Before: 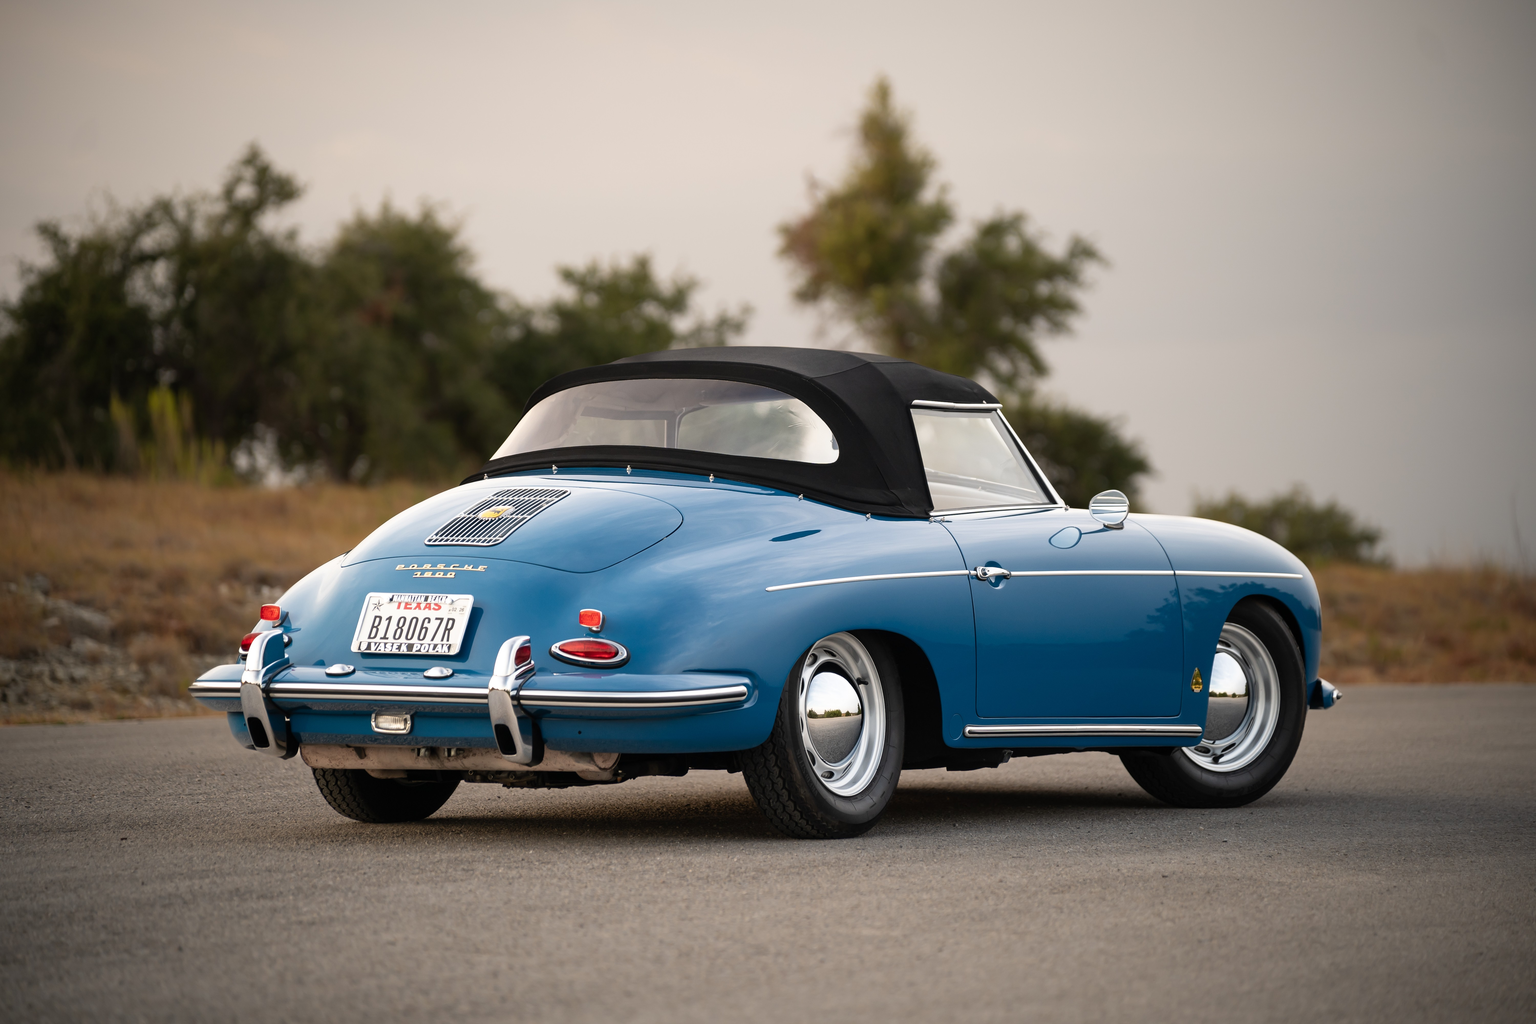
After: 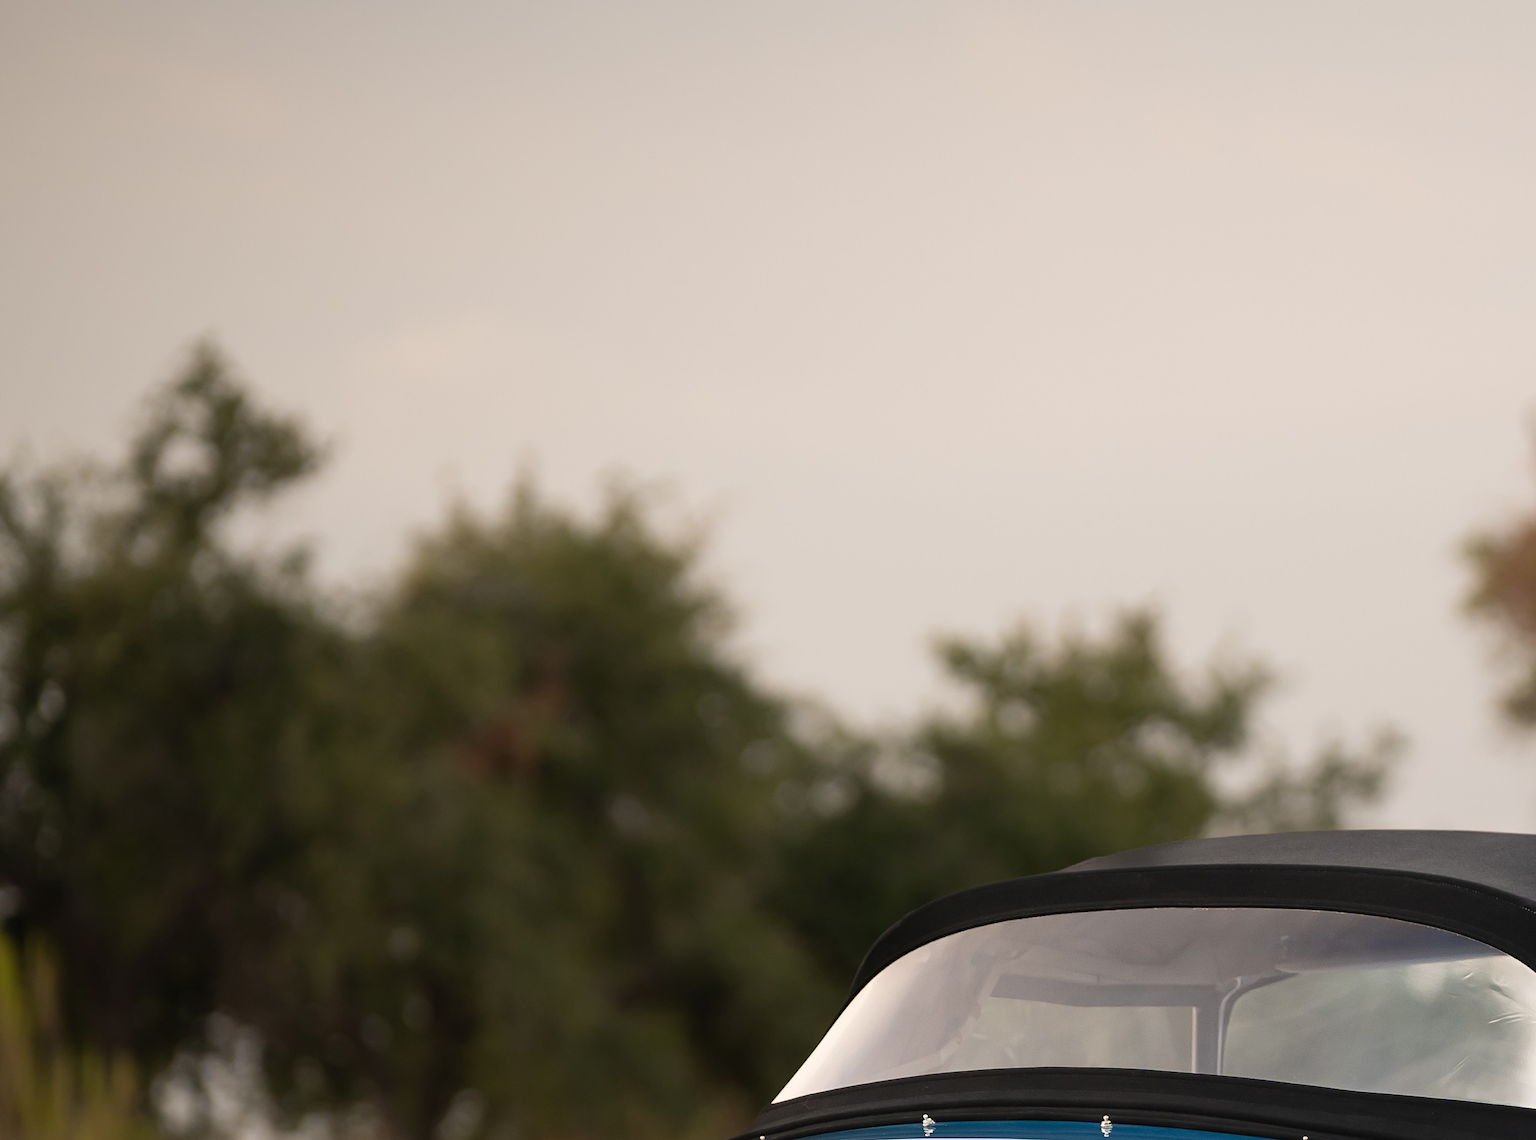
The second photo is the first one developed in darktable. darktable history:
crop and rotate: left 10.965%, top 0.084%, right 47.382%, bottom 53.541%
